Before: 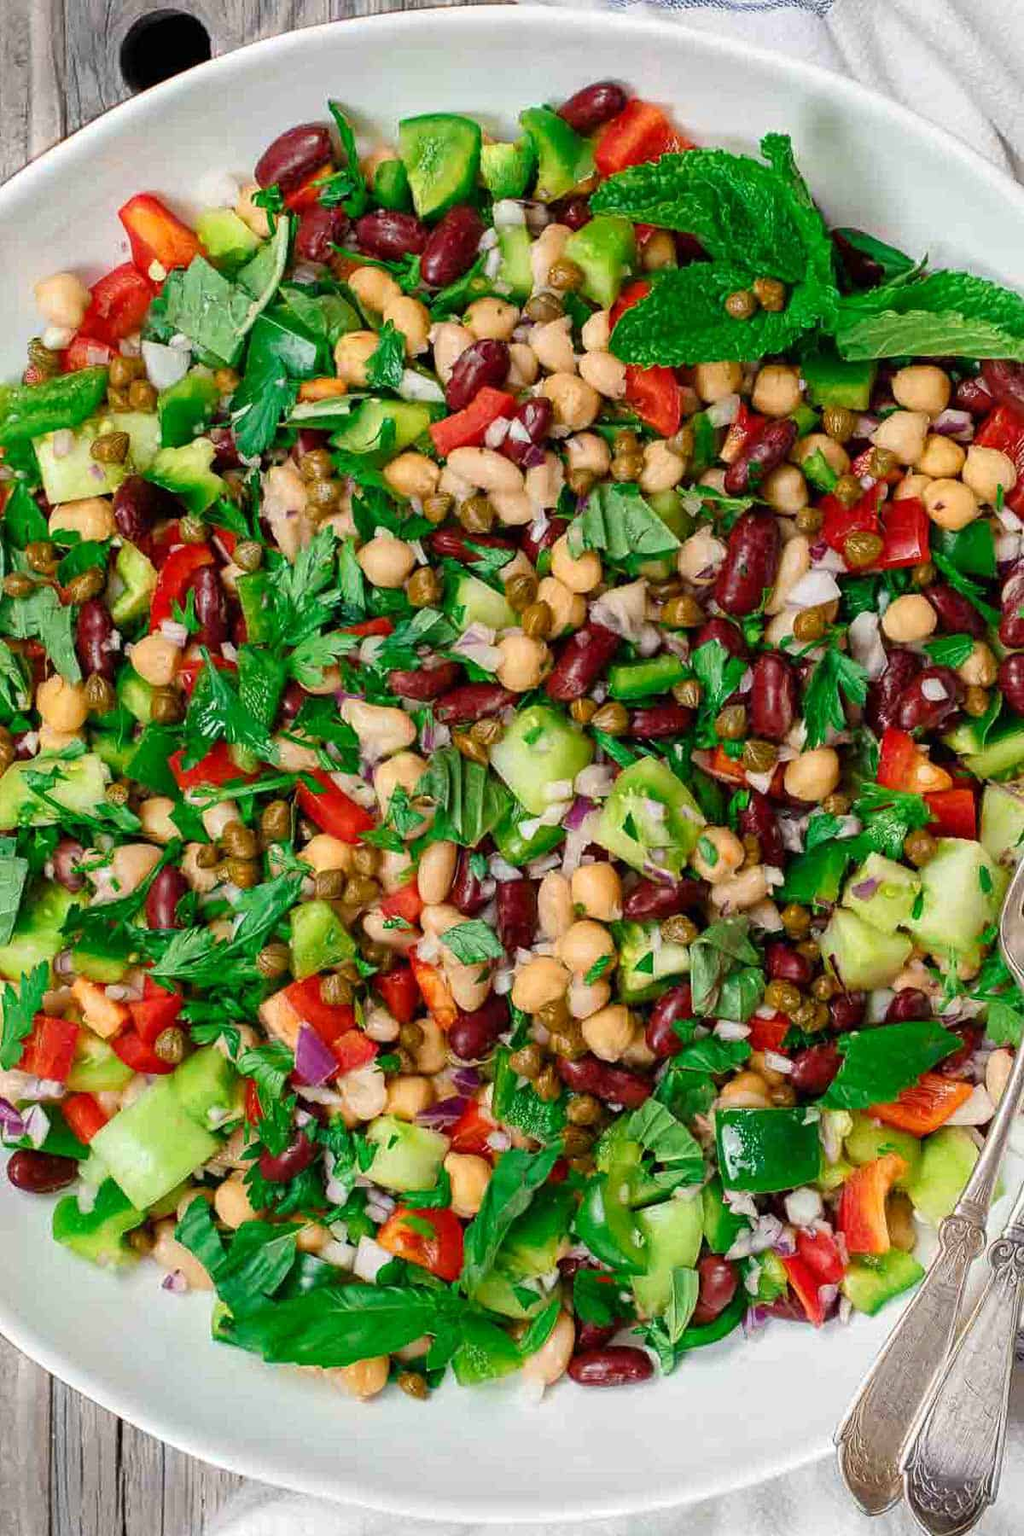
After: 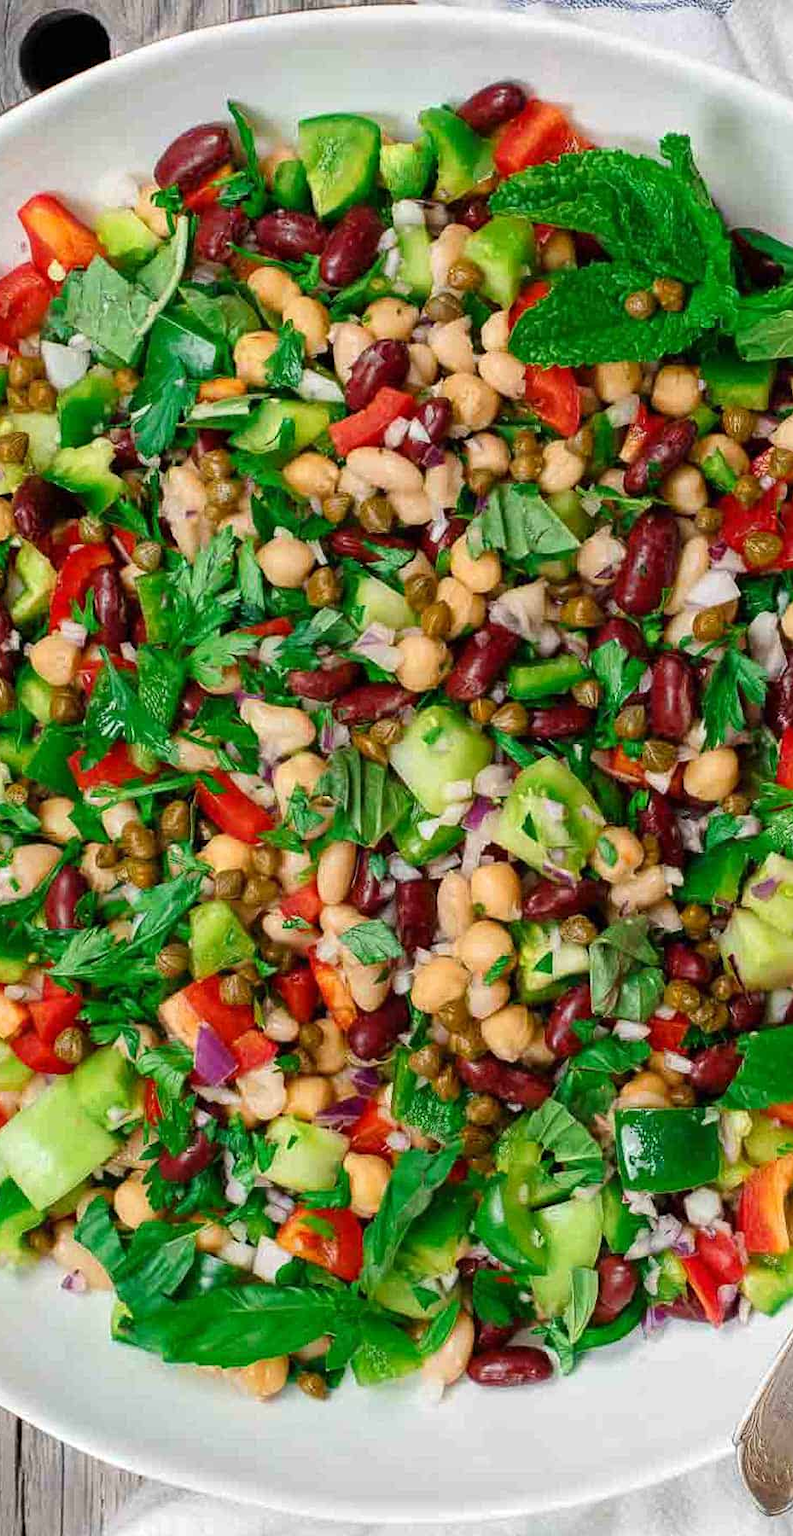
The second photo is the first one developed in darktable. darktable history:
crop: left 9.845%, right 12.604%
